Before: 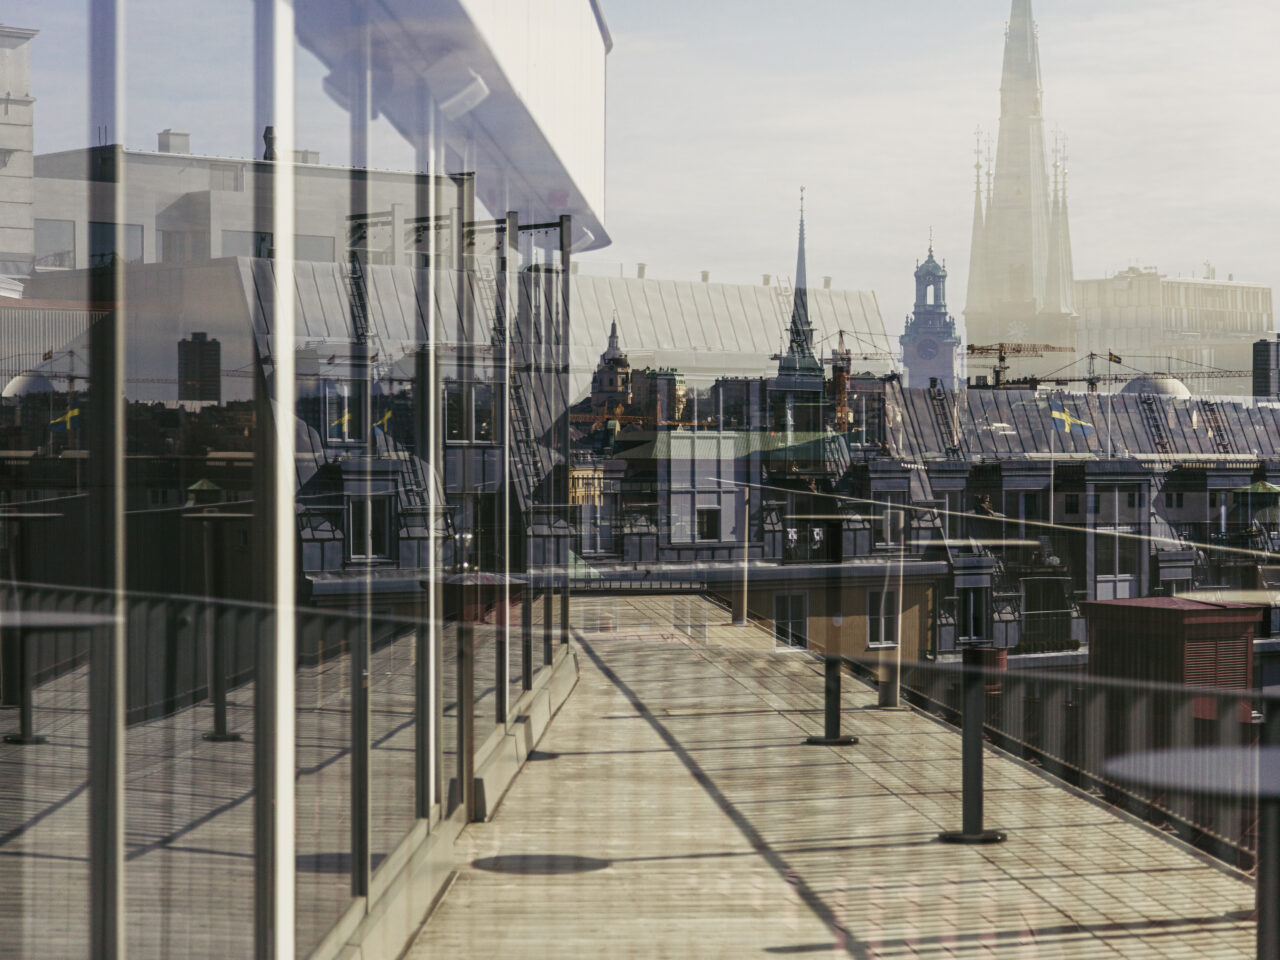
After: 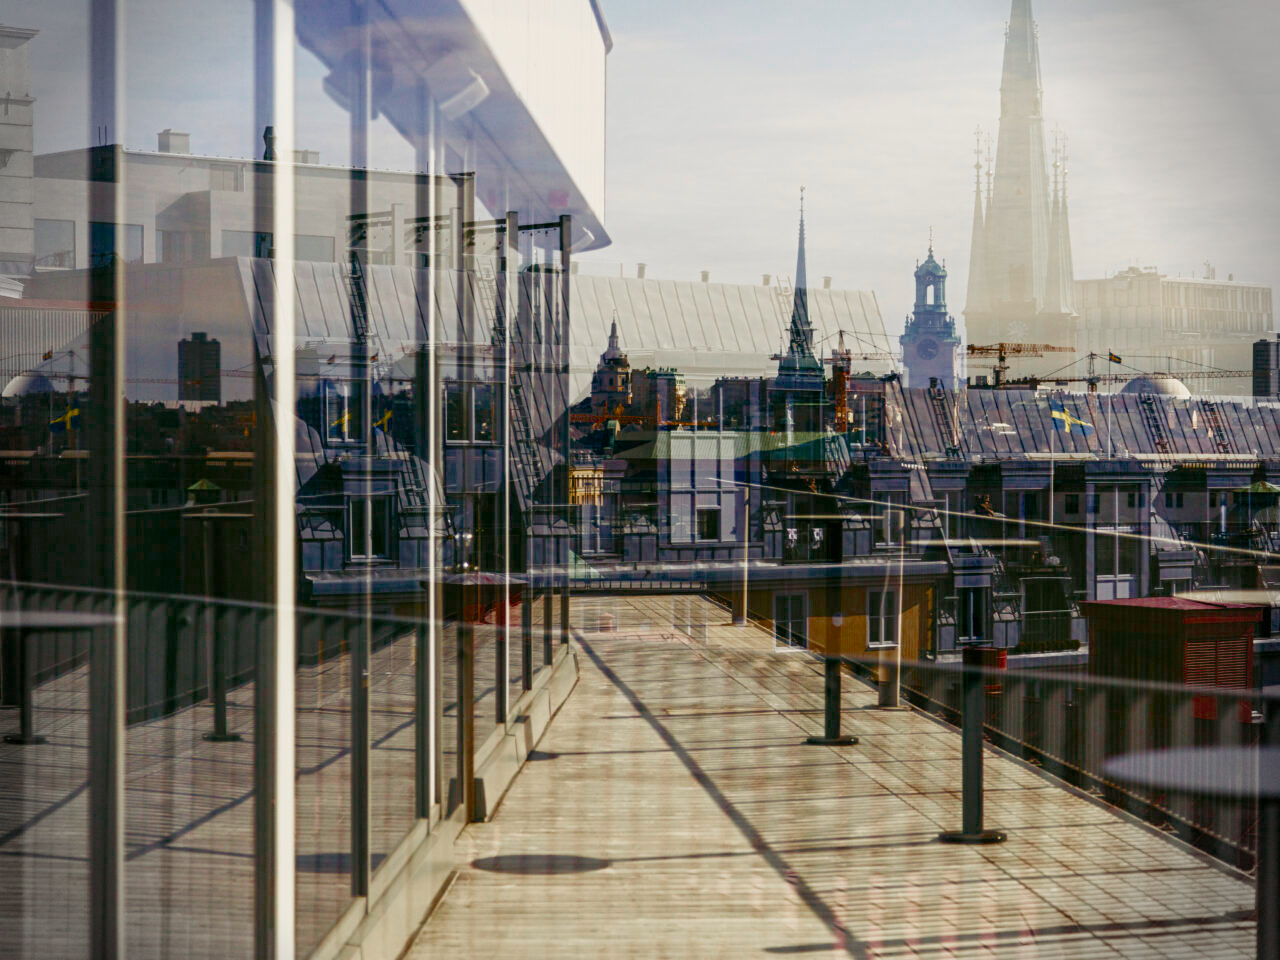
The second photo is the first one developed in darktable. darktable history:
vignetting: fall-off start 87.96%, fall-off radius 23.8%, unbound false
levels: levels [0, 0.498, 0.996]
color balance rgb: perceptual saturation grading › global saturation 20%, perceptual saturation grading › highlights -25.56%, perceptual saturation grading › shadows 49.758%, global vibrance 16.762%, saturation formula JzAzBz (2021)
